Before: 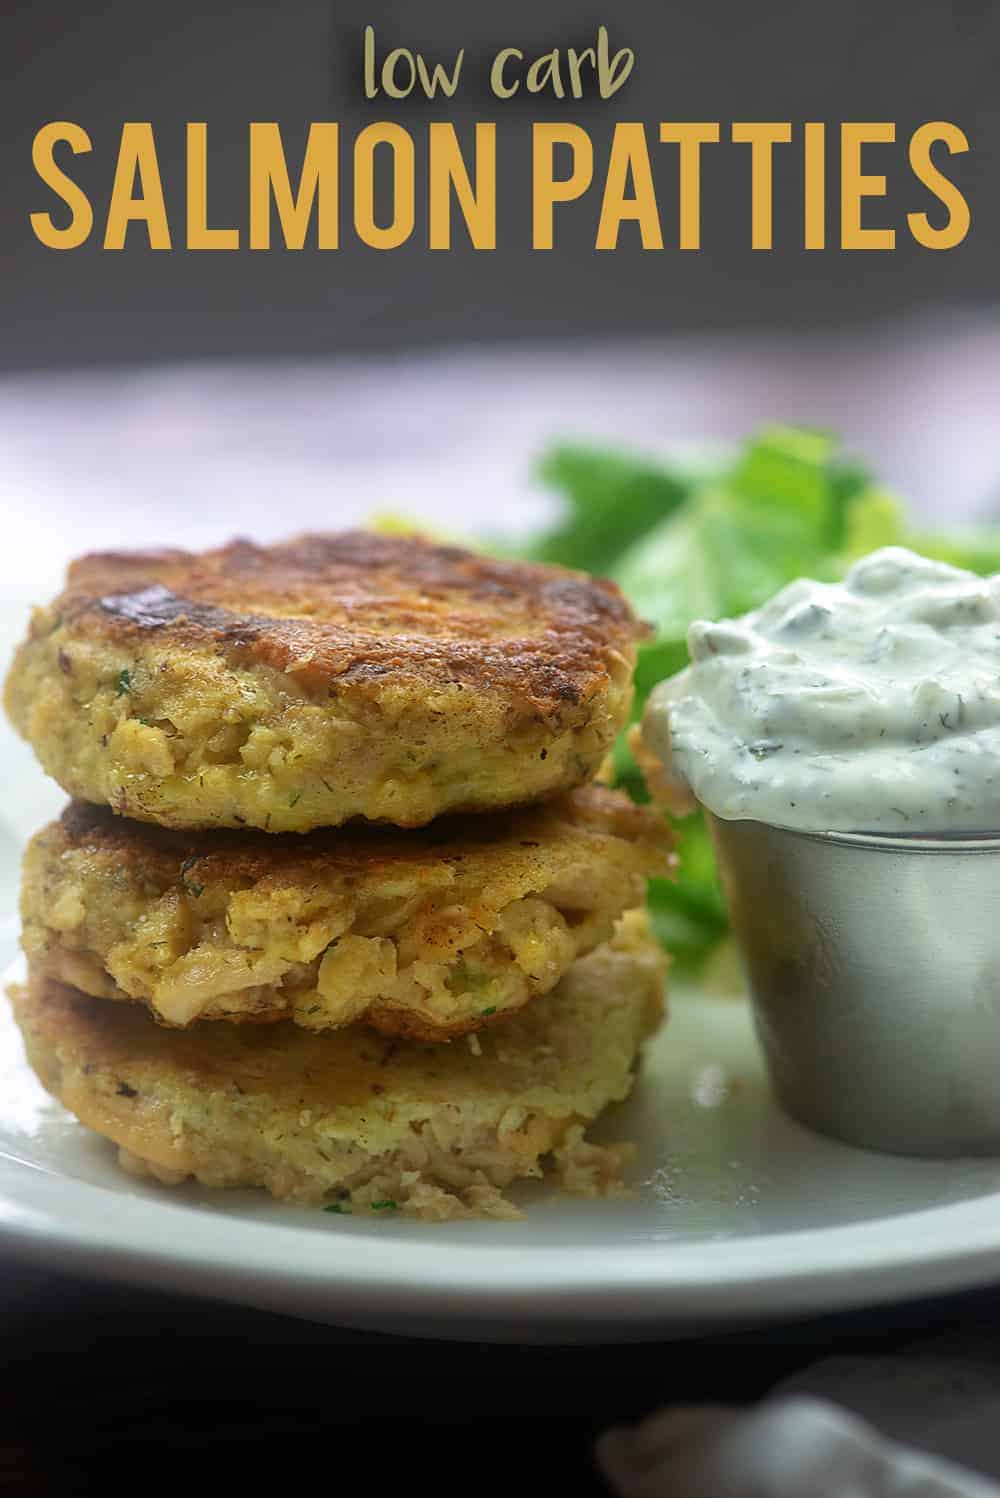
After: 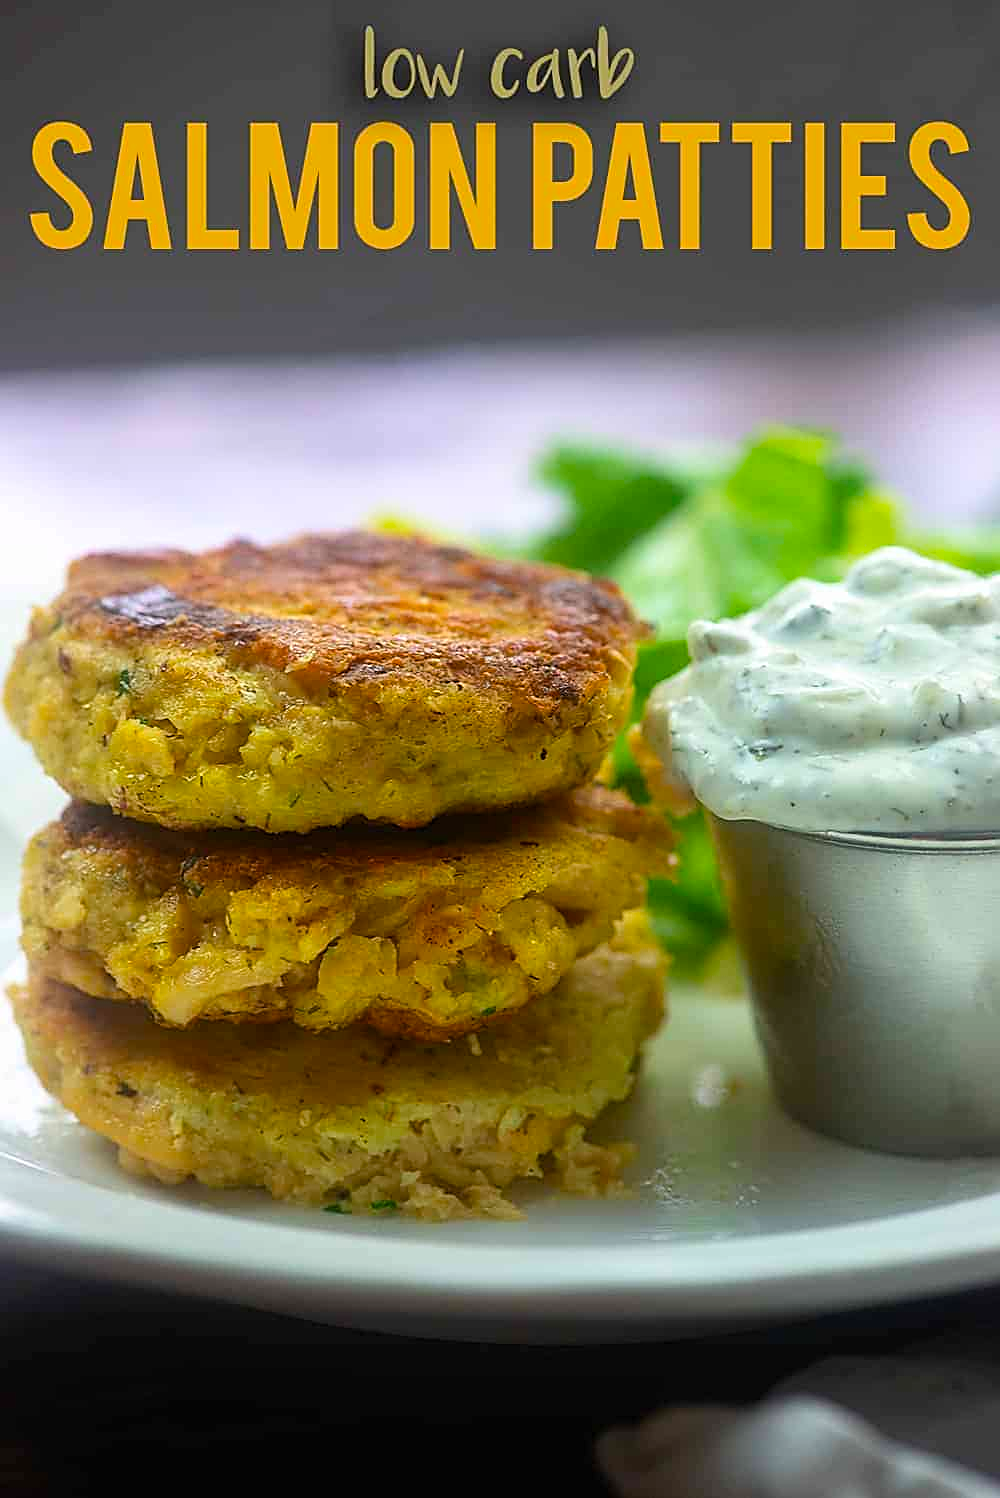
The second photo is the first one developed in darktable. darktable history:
contrast brightness saturation: contrast 0.099, brightness 0.039, saturation 0.089
color balance rgb: perceptual saturation grading › global saturation 30.086%
sharpen: on, module defaults
